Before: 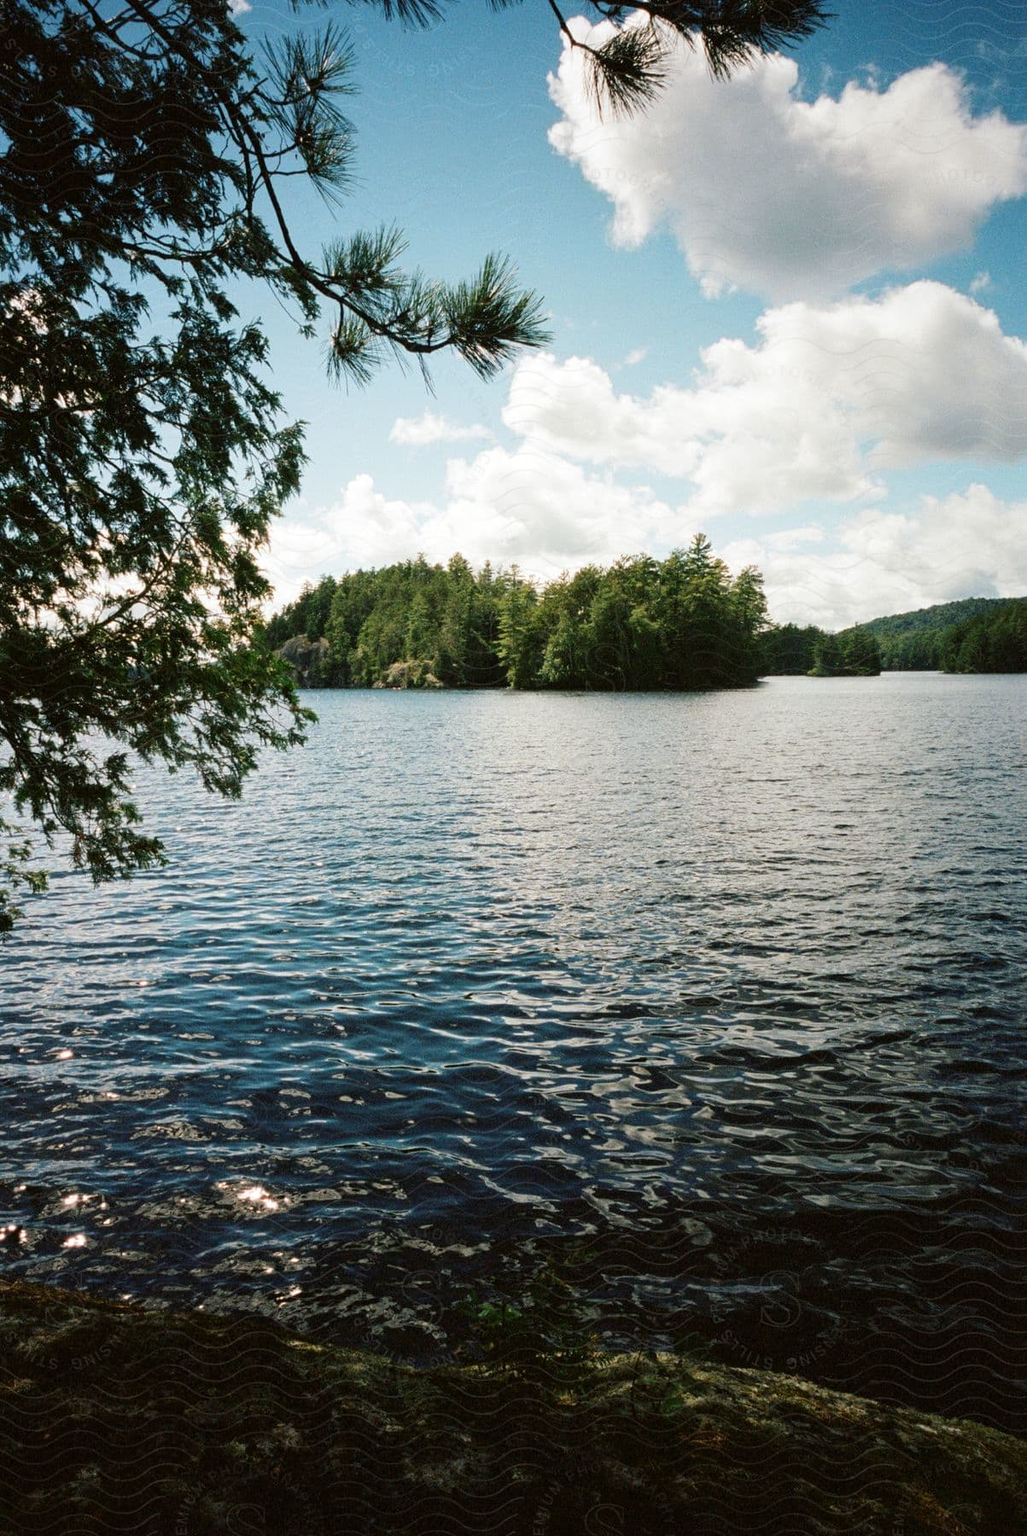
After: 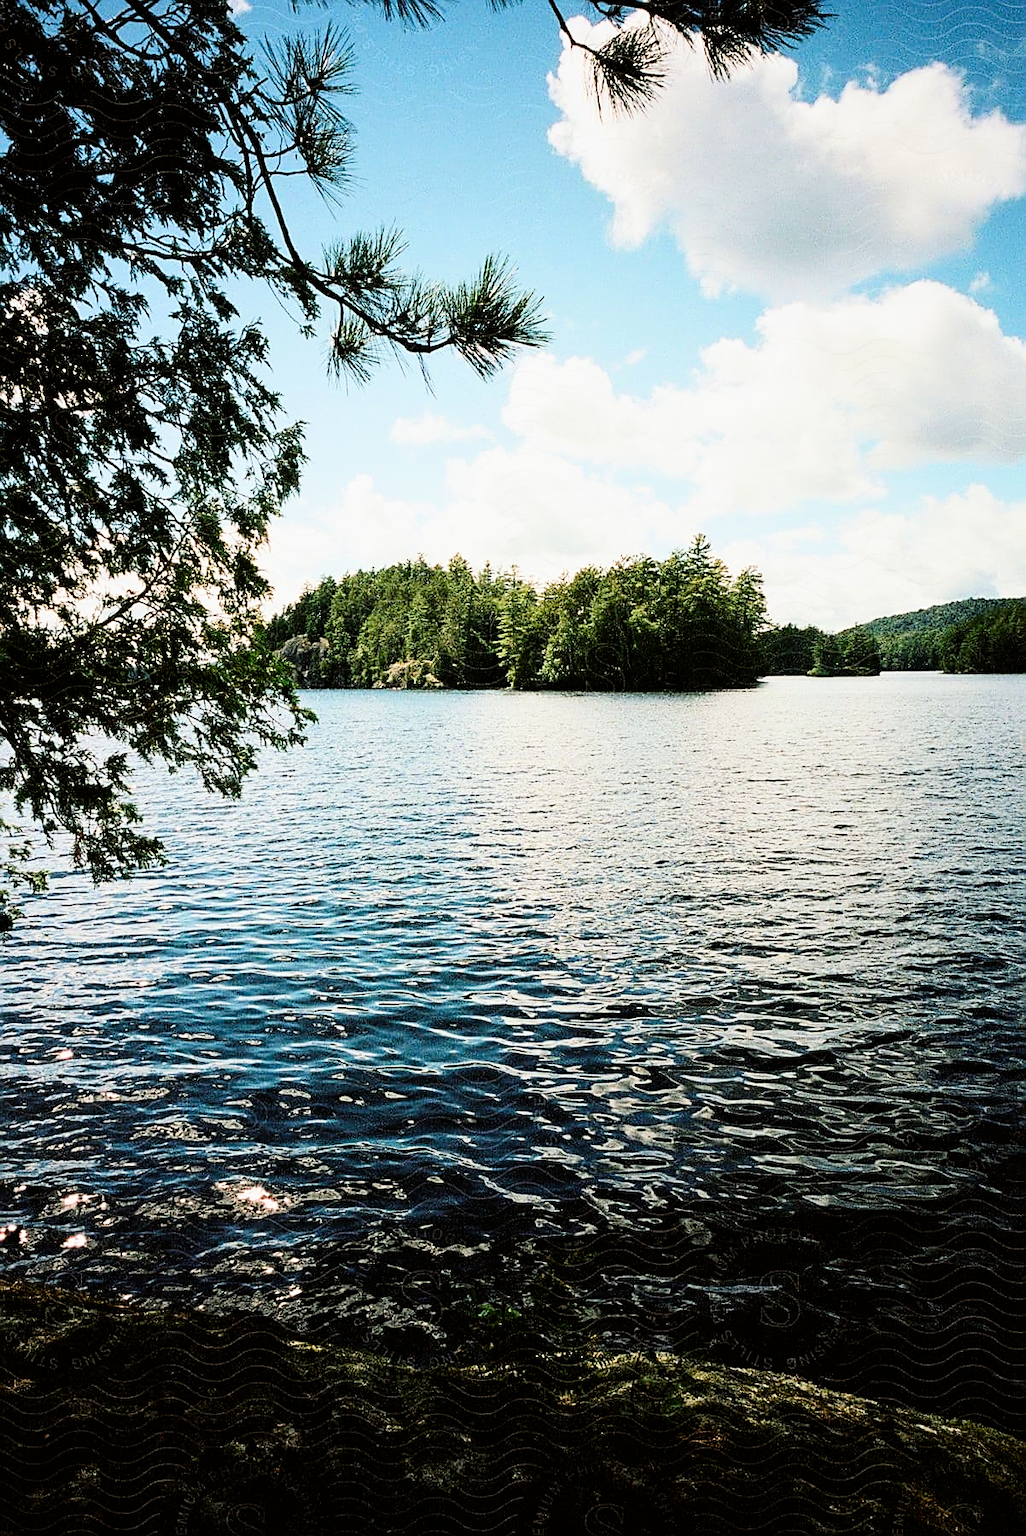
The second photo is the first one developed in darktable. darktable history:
sharpen: radius 1.4, amount 1.25, threshold 0.7
filmic rgb: hardness 4.17, contrast 1.364, color science v6 (2022)
color balance rgb: perceptual saturation grading › global saturation 20%, perceptual saturation grading › highlights -25%, perceptual saturation grading › shadows 25%
exposure: exposure 0.74 EV, compensate highlight preservation false
